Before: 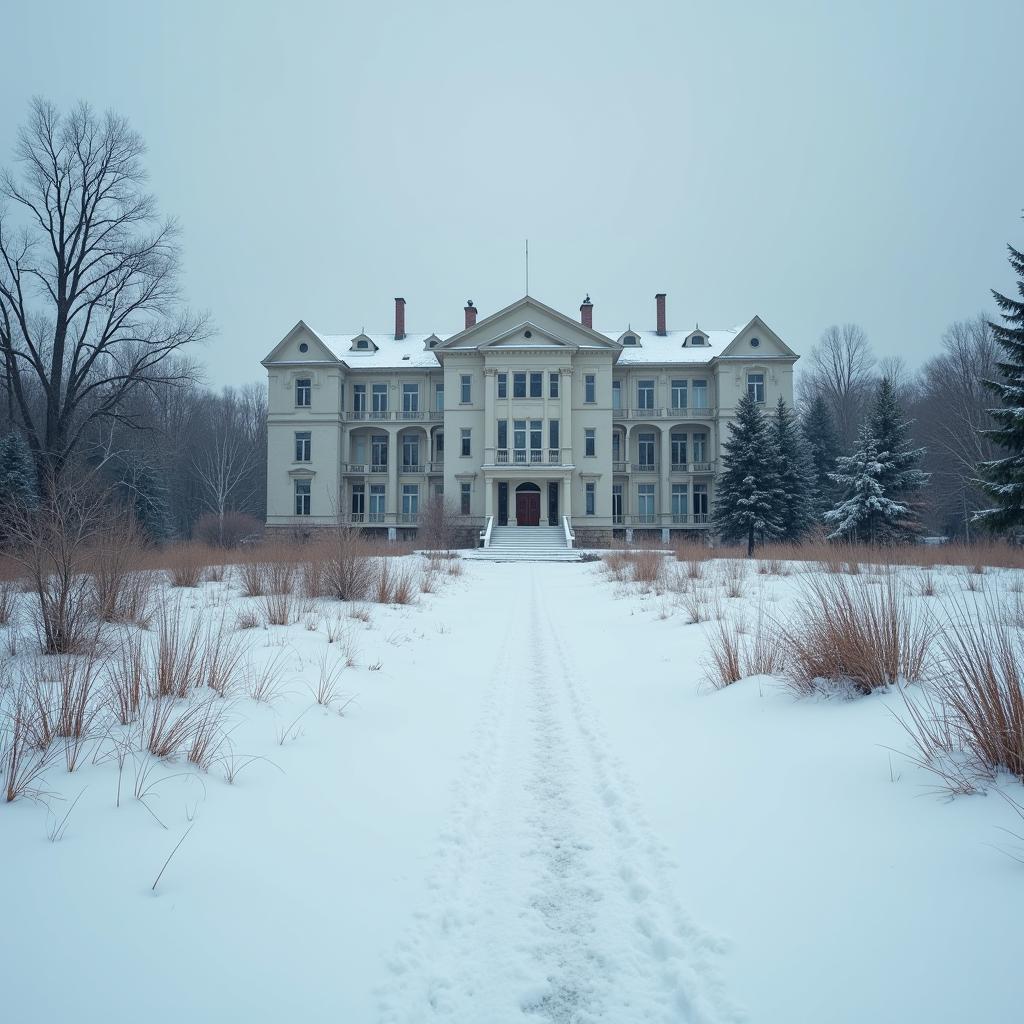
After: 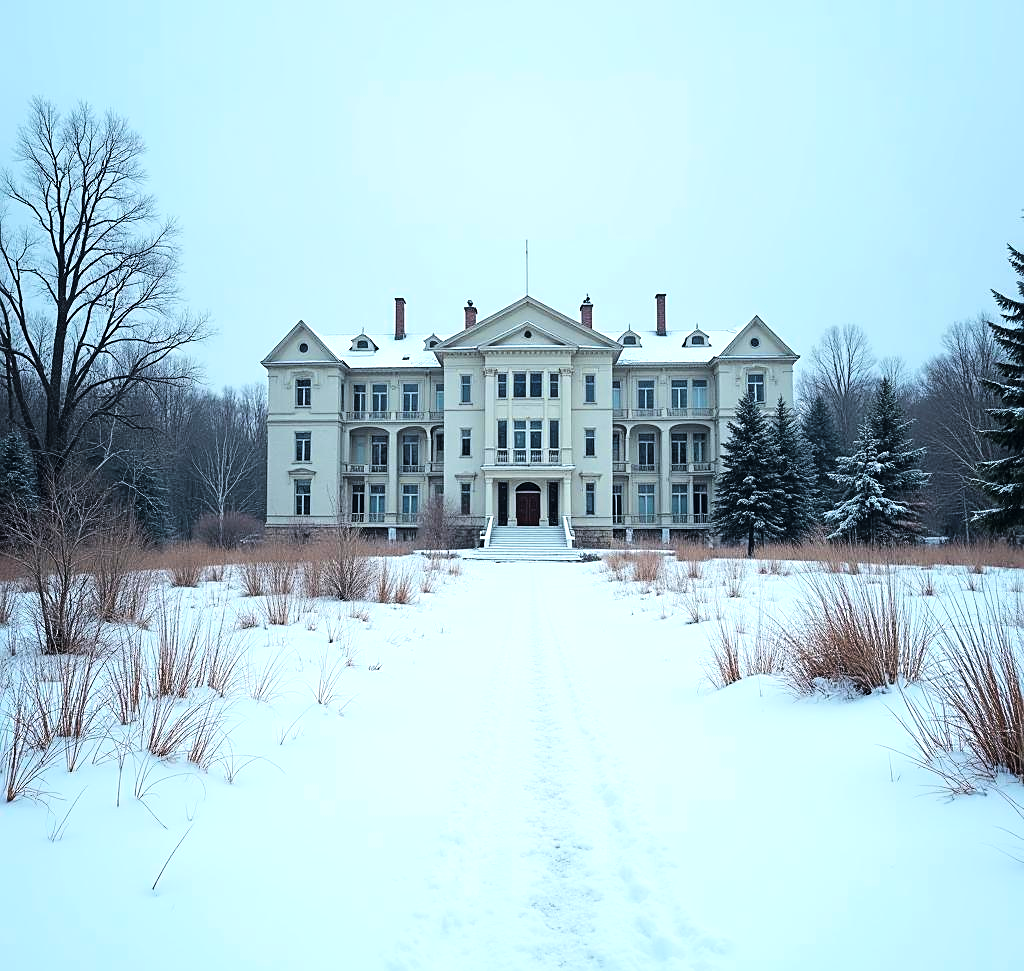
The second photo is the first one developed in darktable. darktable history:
crop and rotate: top 0.011%, bottom 5.158%
sharpen: on, module defaults
color balance rgb: perceptual saturation grading › global saturation 2.052%, perceptual saturation grading › highlights -1.639%, perceptual saturation grading › mid-tones 3.58%, perceptual saturation grading › shadows 8.071%, perceptual brilliance grading › global brilliance -4.537%, perceptual brilliance grading › highlights 25.162%, perceptual brilliance grading › mid-tones 7.397%, perceptual brilliance grading › shadows -4.757%, global vibrance 20%
tone curve: curves: ch0 [(0, 0) (0.003, 0.004) (0.011, 0.006) (0.025, 0.011) (0.044, 0.017) (0.069, 0.029) (0.1, 0.047) (0.136, 0.07) (0.177, 0.121) (0.224, 0.182) (0.277, 0.257) (0.335, 0.342) (0.399, 0.432) (0.468, 0.526) (0.543, 0.621) (0.623, 0.711) (0.709, 0.792) (0.801, 0.87) (0.898, 0.951) (1, 1)], color space Lab, linked channels, preserve colors none
color zones: curves: ch0 [(0, 0.5) (0.143, 0.5) (0.286, 0.5) (0.429, 0.495) (0.571, 0.437) (0.714, 0.44) (0.857, 0.496) (1, 0.5)]
